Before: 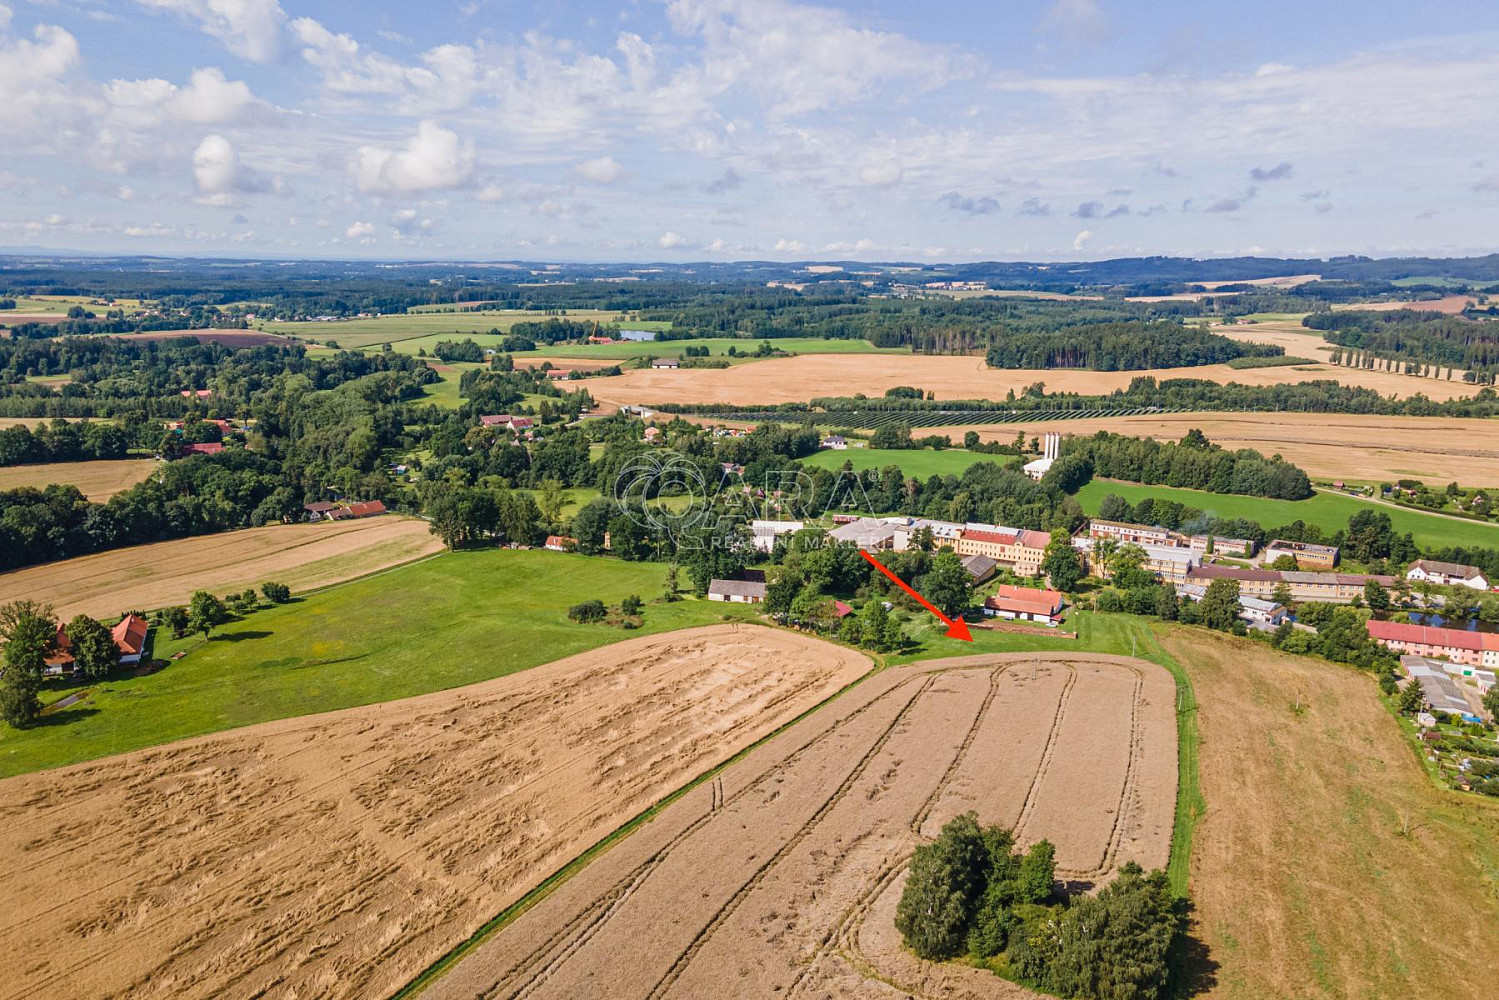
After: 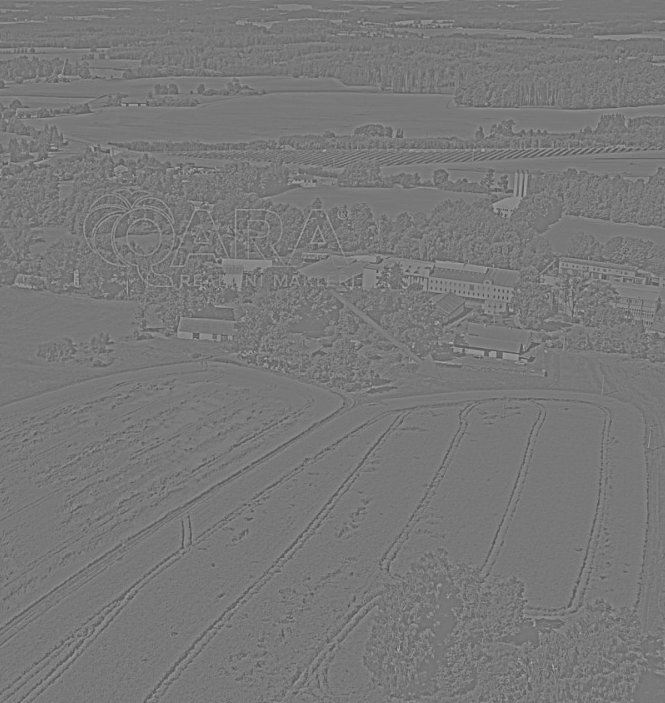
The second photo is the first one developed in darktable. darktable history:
white balance: red 1.138, green 0.996, blue 0.812
rgb curve: curves: ch0 [(0, 0) (0.053, 0.068) (0.122, 0.128) (1, 1)]
crop: left 35.432%, top 26.233%, right 20.145%, bottom 3.432%
local contrast: mode bilateral grid, contrast 10, coarseness 25, detail 115%, midtone range 0.2
exposure: exposure 0.722 EV, compensate highlight preservation false
highpass: sharpness 5.84%, contrast boost 8.44%
